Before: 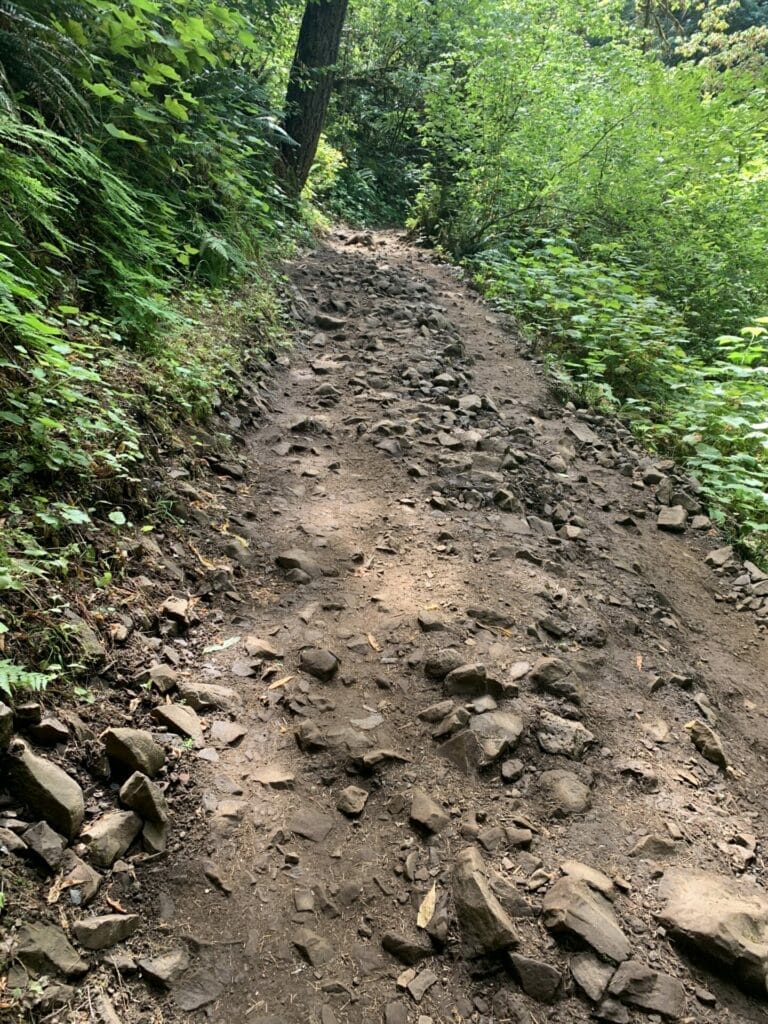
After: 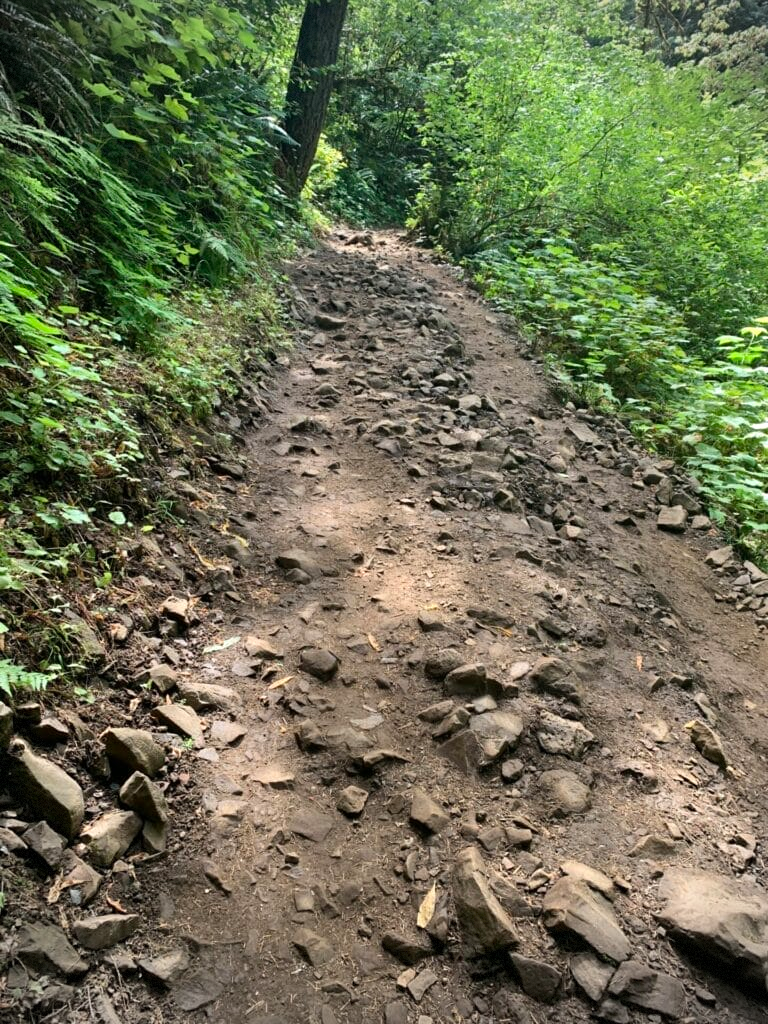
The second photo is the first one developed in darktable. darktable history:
shadows and highlights: radius 171.16, shadows 27, white point adjustment 3.13, highlights -67.95, soften with gaussian
vignetting: dithering 8-bit output, unbound false
